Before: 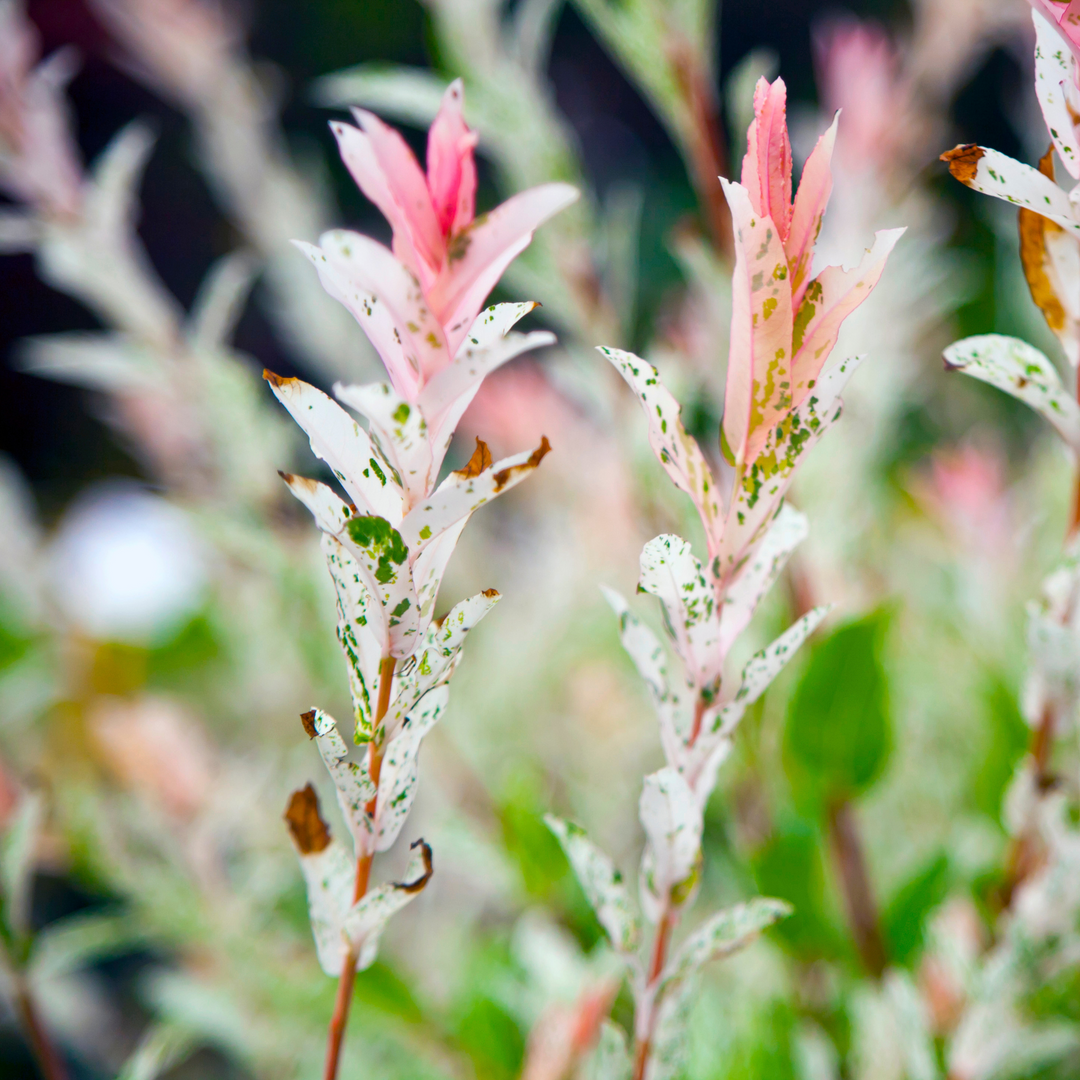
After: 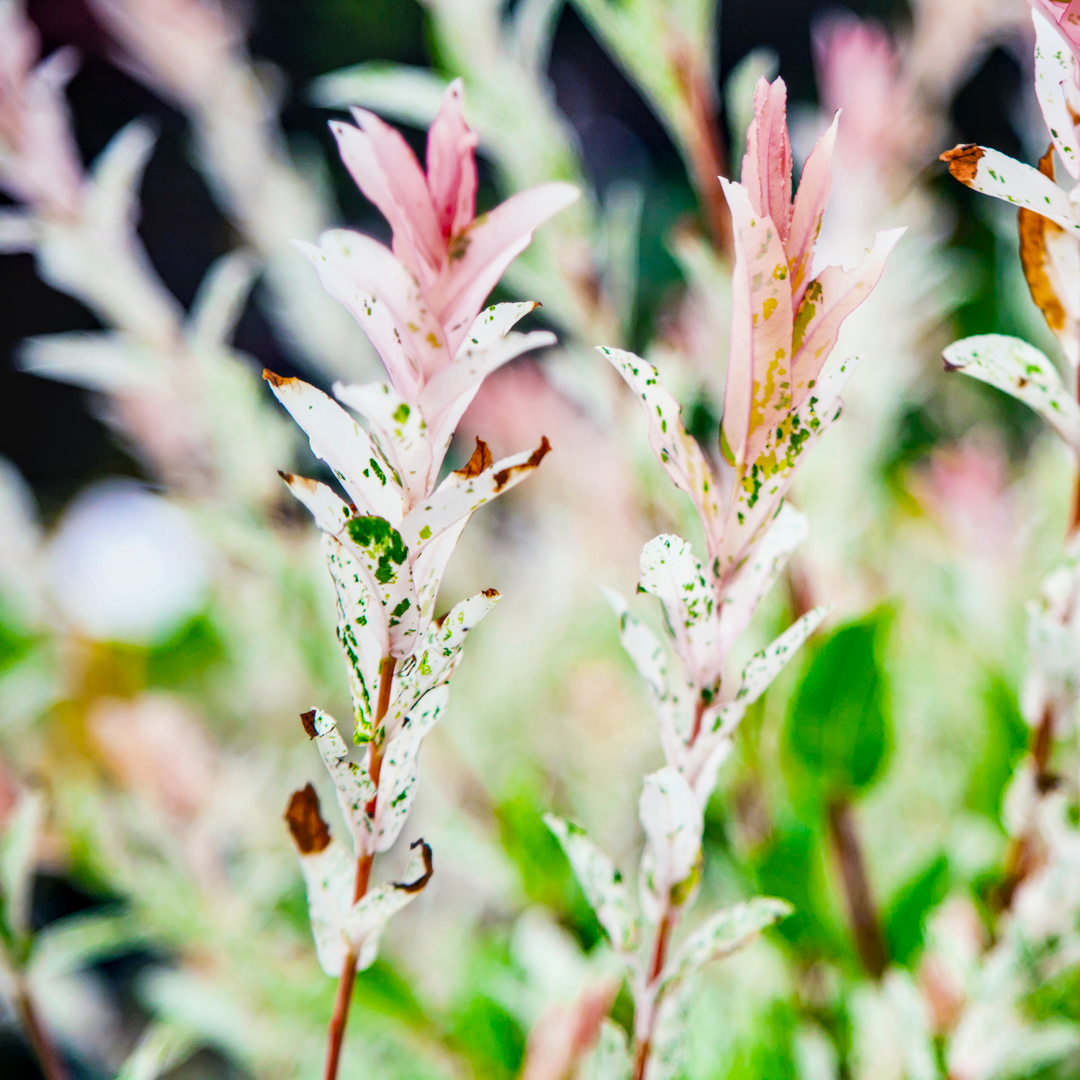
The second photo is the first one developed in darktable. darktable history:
filmic rgb: black relative exposure -7.65 EV, white relative exposure 4.56 EV, hardness 3.61, contrast 1.242
shadows and highlights: low approximation 0.01, soften with gaussian
exposure: exposure 1.001 EV, compensate highlight preservation false
contrast equalizer: octaves 7, y [[0.526, 0.53, 0.532, 0.532, 0.53, 0.525], [0.5 ×6], [0.5 ×6], [0 ×6], [0 ×6]], mix 0.137
color zones: curves: ch0 [(0.068, 0.464) (0.25, 0.5) (0.48, 0.508) (0.75, 0.536) (0.886, 0.476) (0.967, 0.456)]; ch1 [(0.066, 0.456) (0.25, 0.5) (0.616, 0.508) (0.746, 0.56) (0.934, 0.444)]
local contrast: on, module defaults
